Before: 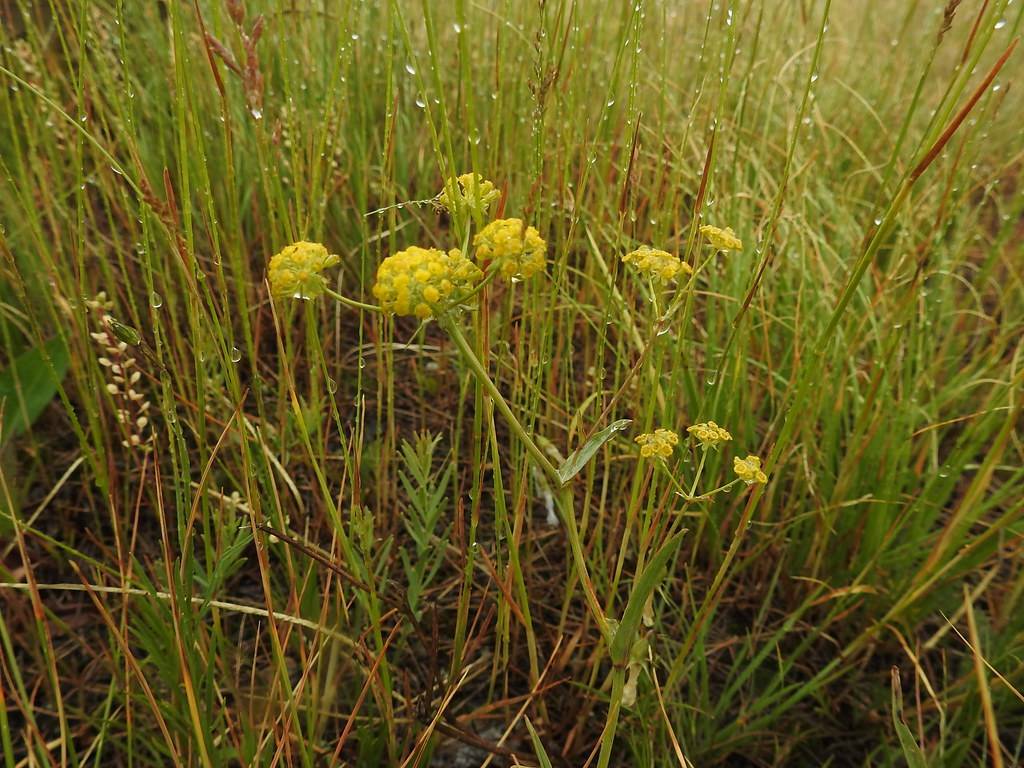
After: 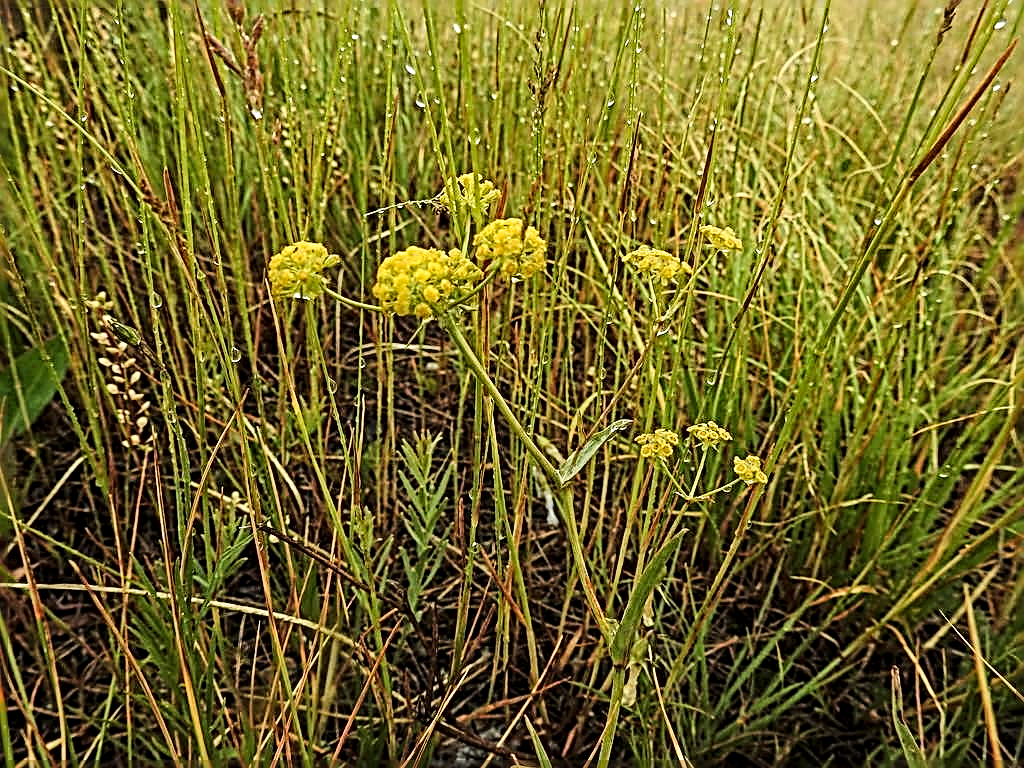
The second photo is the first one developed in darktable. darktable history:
local contrast: detail 130%
tone curve: curves: ch0 [(0, 0) (0.042, 0.023) (0.157, 0.114) (0.302, 0.308) (0.44, 0.507) (0.607, 0.705) (0.824, 0.882) (1, 0.965)]; ch1 [(0, 0) (0.339, 0.334) (0.445, 0.419) (0.476, 0.454) (0.503, 0.501) (0.517, 0.513) (0.551, 0.567) (0.622, 0.662) (0.706, 0.741) (1, 1)]; ch2 [(0, 0) (0.327, 0.318) (0.417, 0.426) (0.46, 0.453) (0.502, 0.5) (0.514, 0.524) (0.547, 0.572) (0.615, 0.656) (0.717, 0.778) (1, 1)], color space Lab, linked channels, preserve colors none
sharpen: radius 3.195, amount 1.722
